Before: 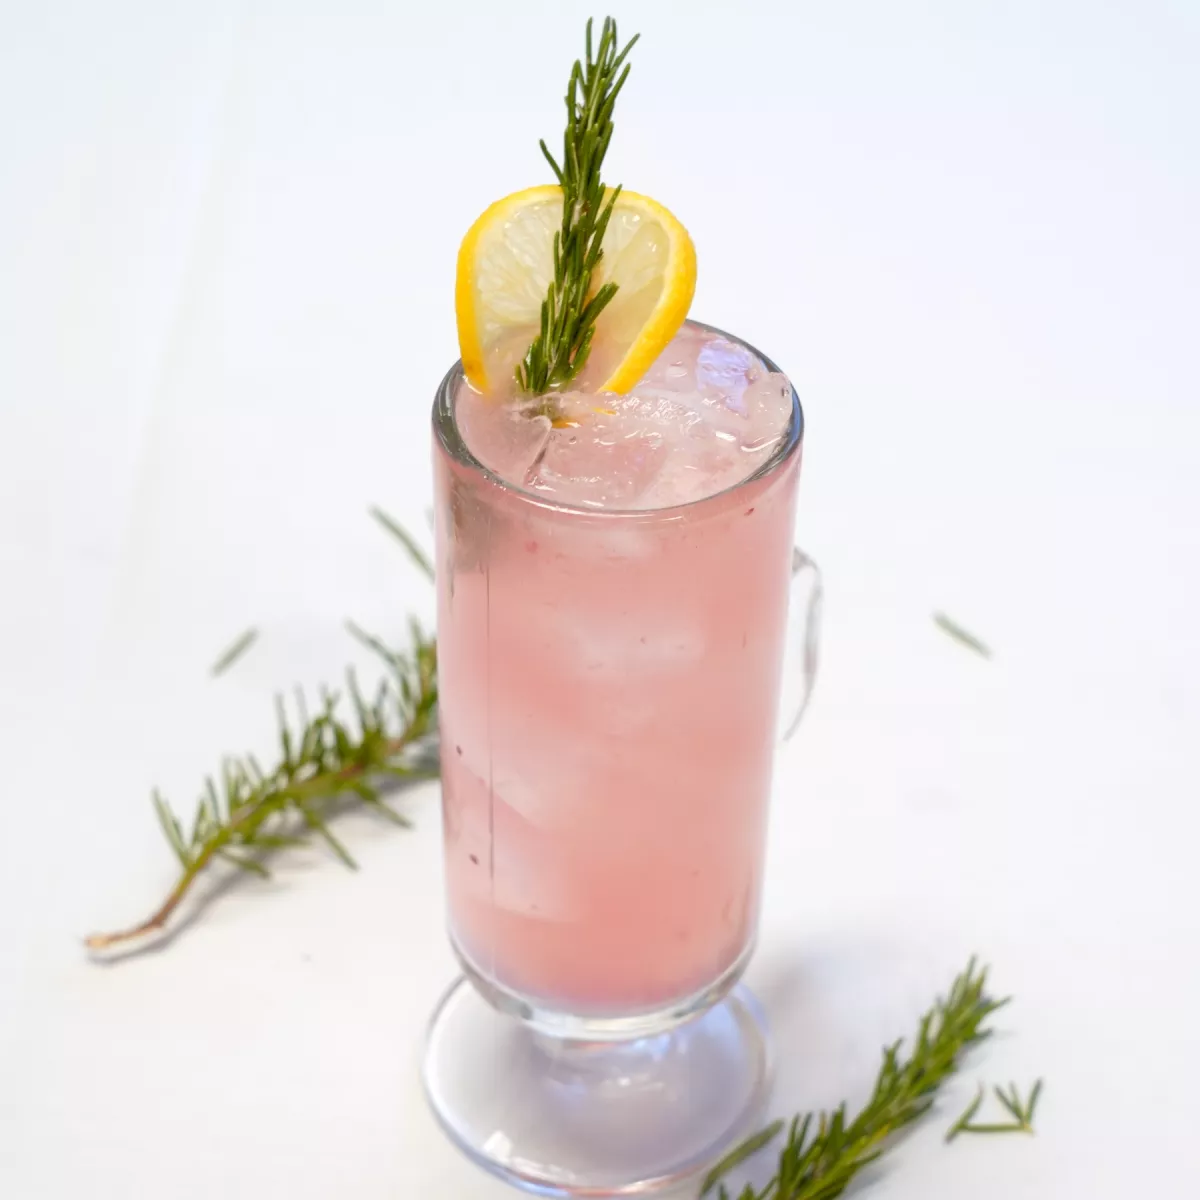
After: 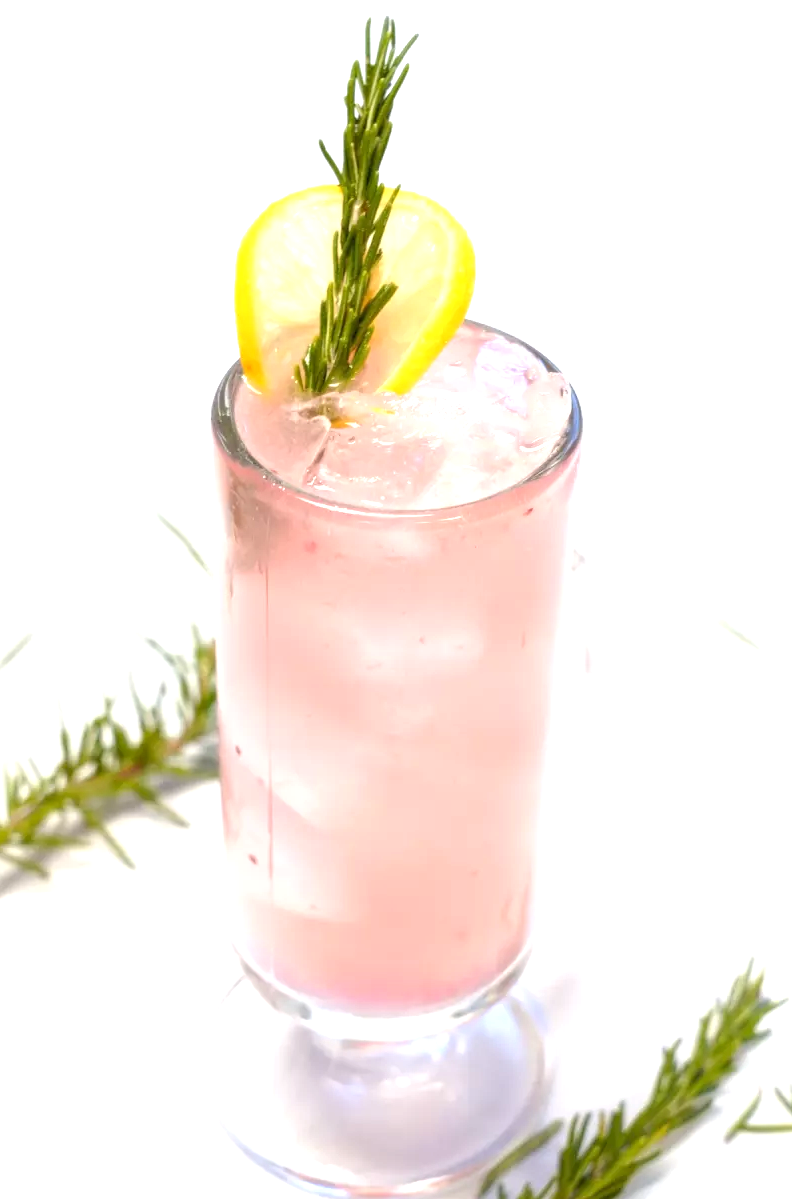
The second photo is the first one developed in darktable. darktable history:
exposure: exposure 0.785 EV, compensate highlight preservation false
crop and rotate: left 18.442%, right 15.508%
local contrast: highlights 100%, shadows 100%, detail 120%, midtone range 0.2
